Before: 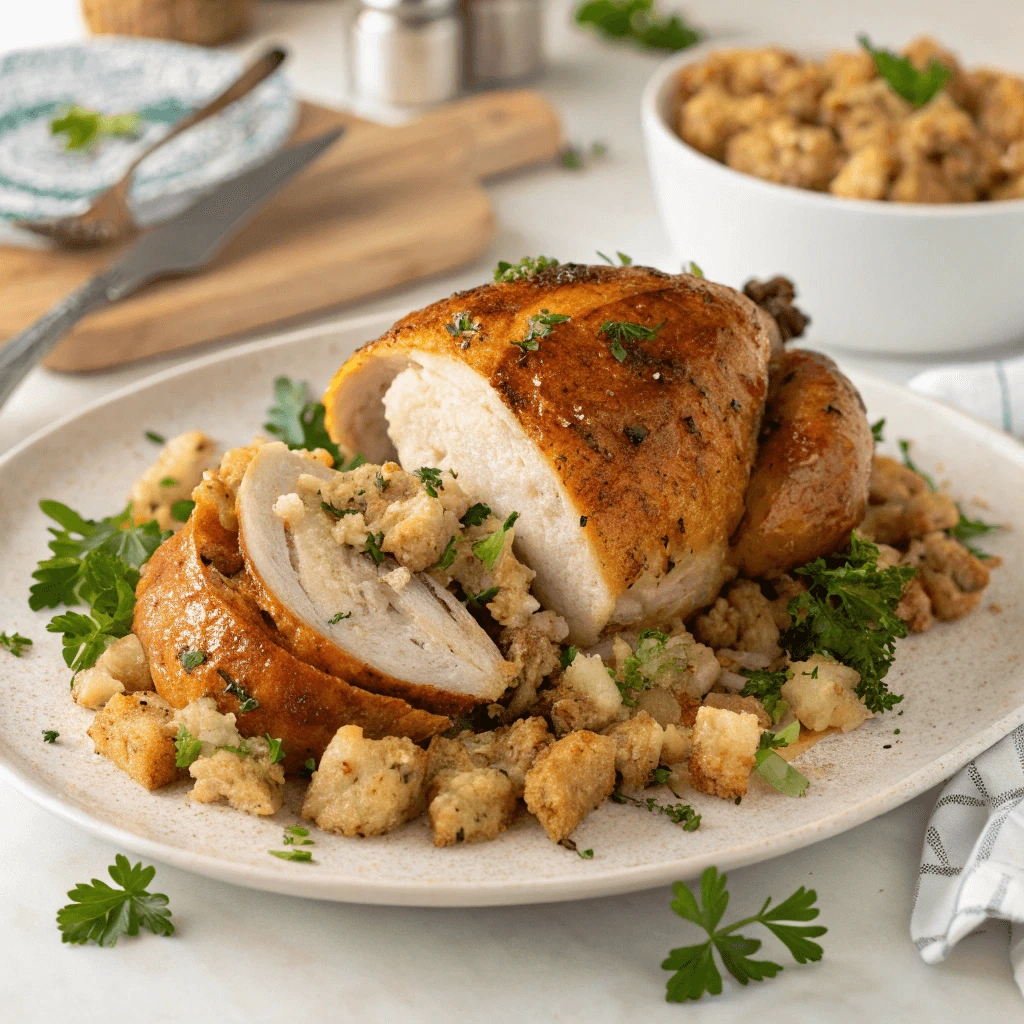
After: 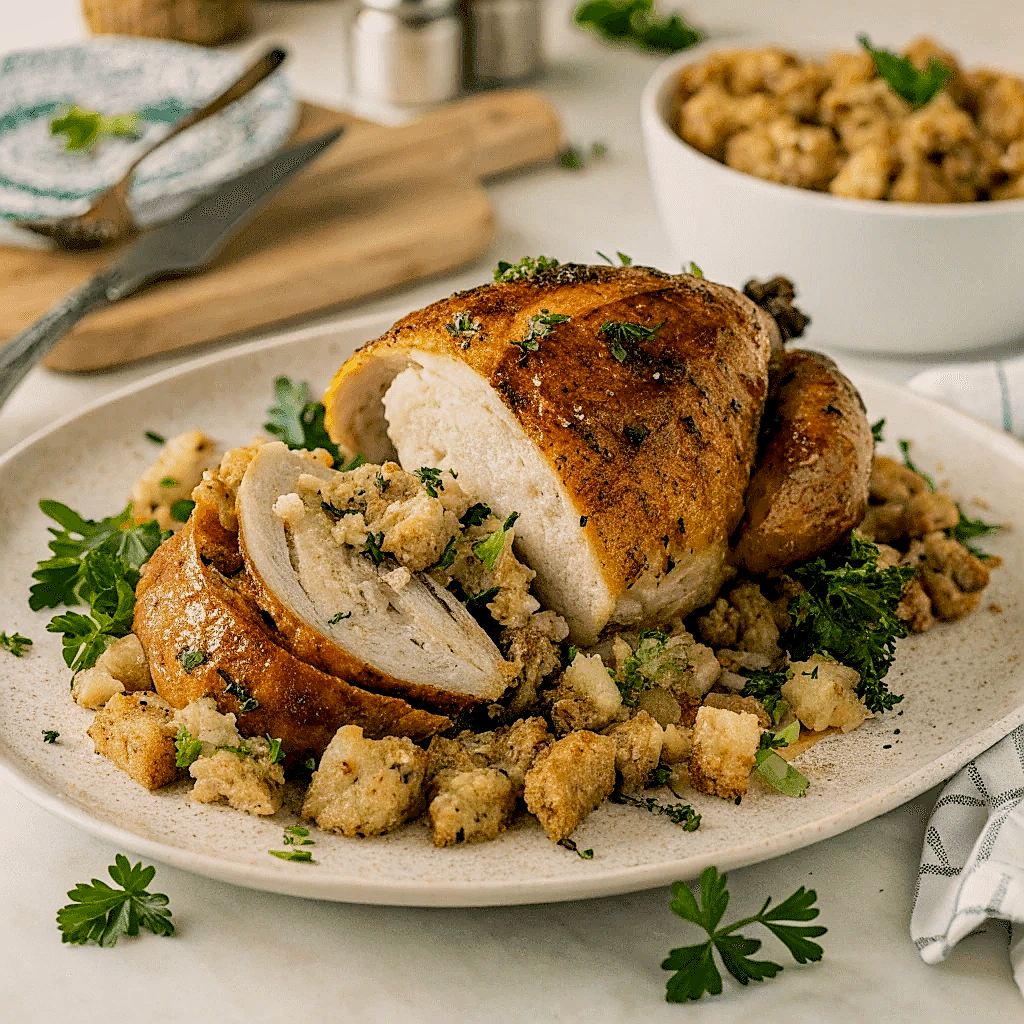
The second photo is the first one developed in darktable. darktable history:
local contrast: detail 150%
color correction: highlights a* 4.02, highlights b* 4.98, shadows a* -7.55, shadows b* 4.98
haze removal: compatibility mode true, adaptive false
rotate and perspective: automatic cropping original format, crop left 0, crop top 0
filmic rgb: black relative exposure -7.65 EV, white relative exposure 4.56 EV, hardness 3.61, contrast 1.05
sharpen: radius 1.4, amount 1.25, threshold 0.7
